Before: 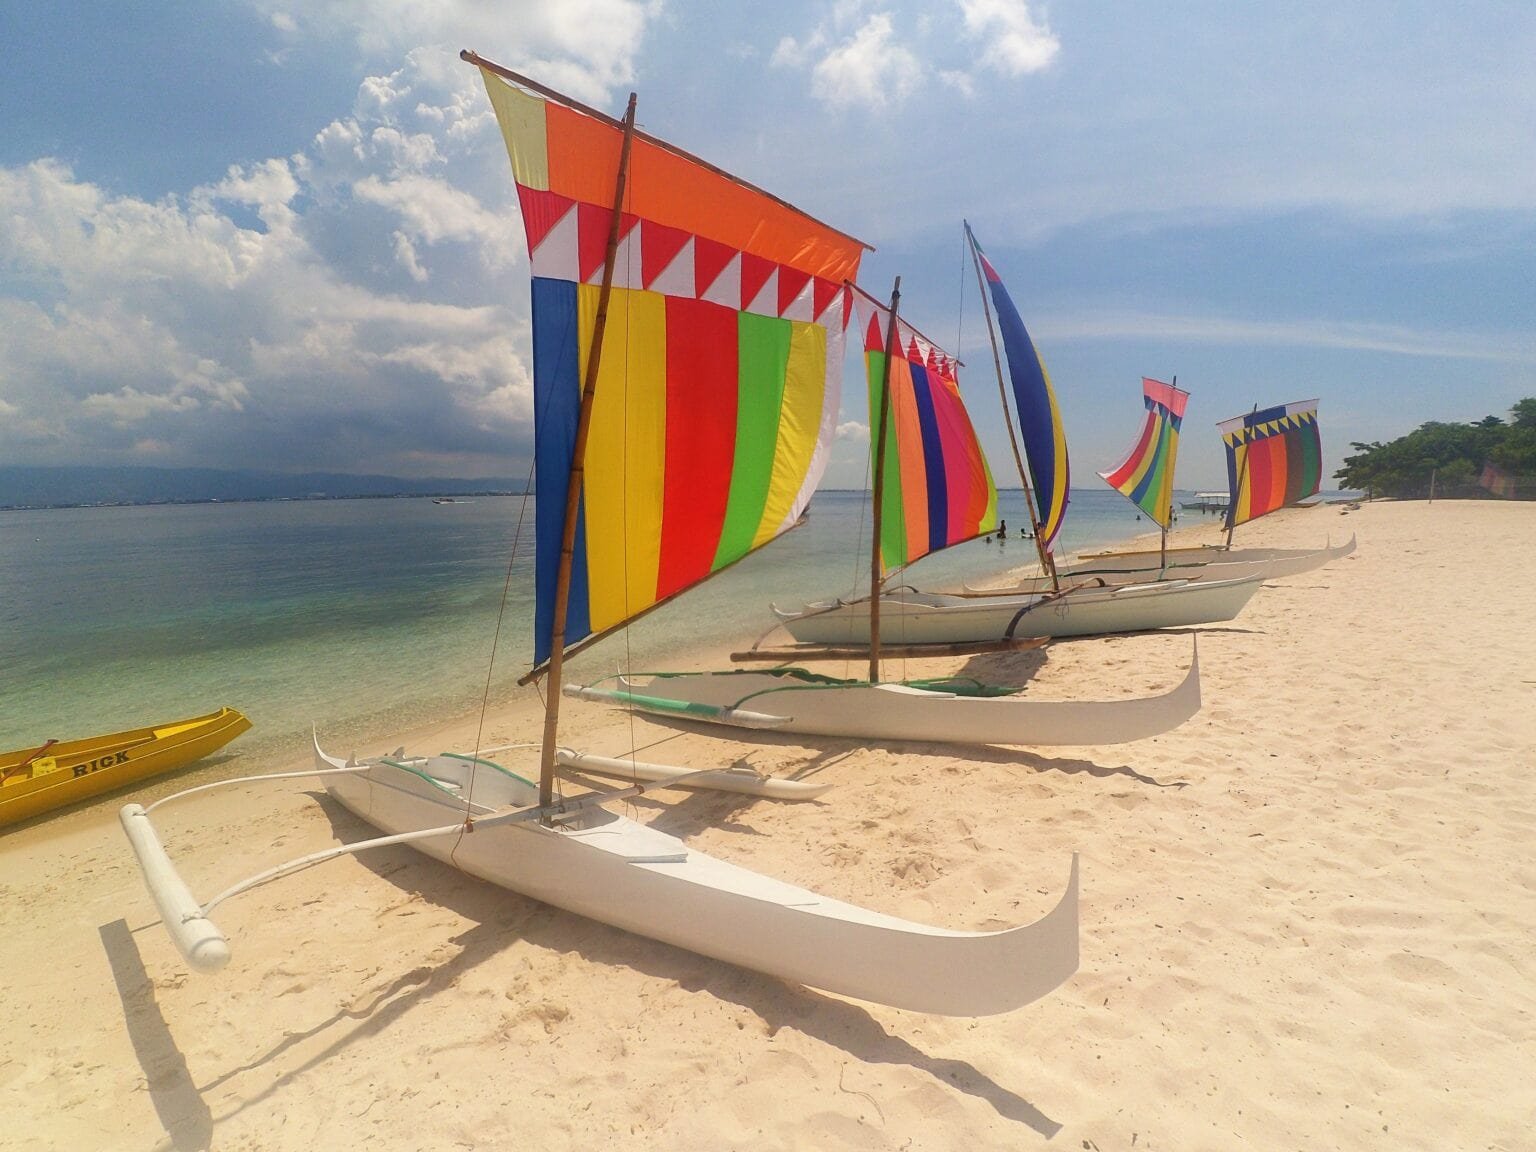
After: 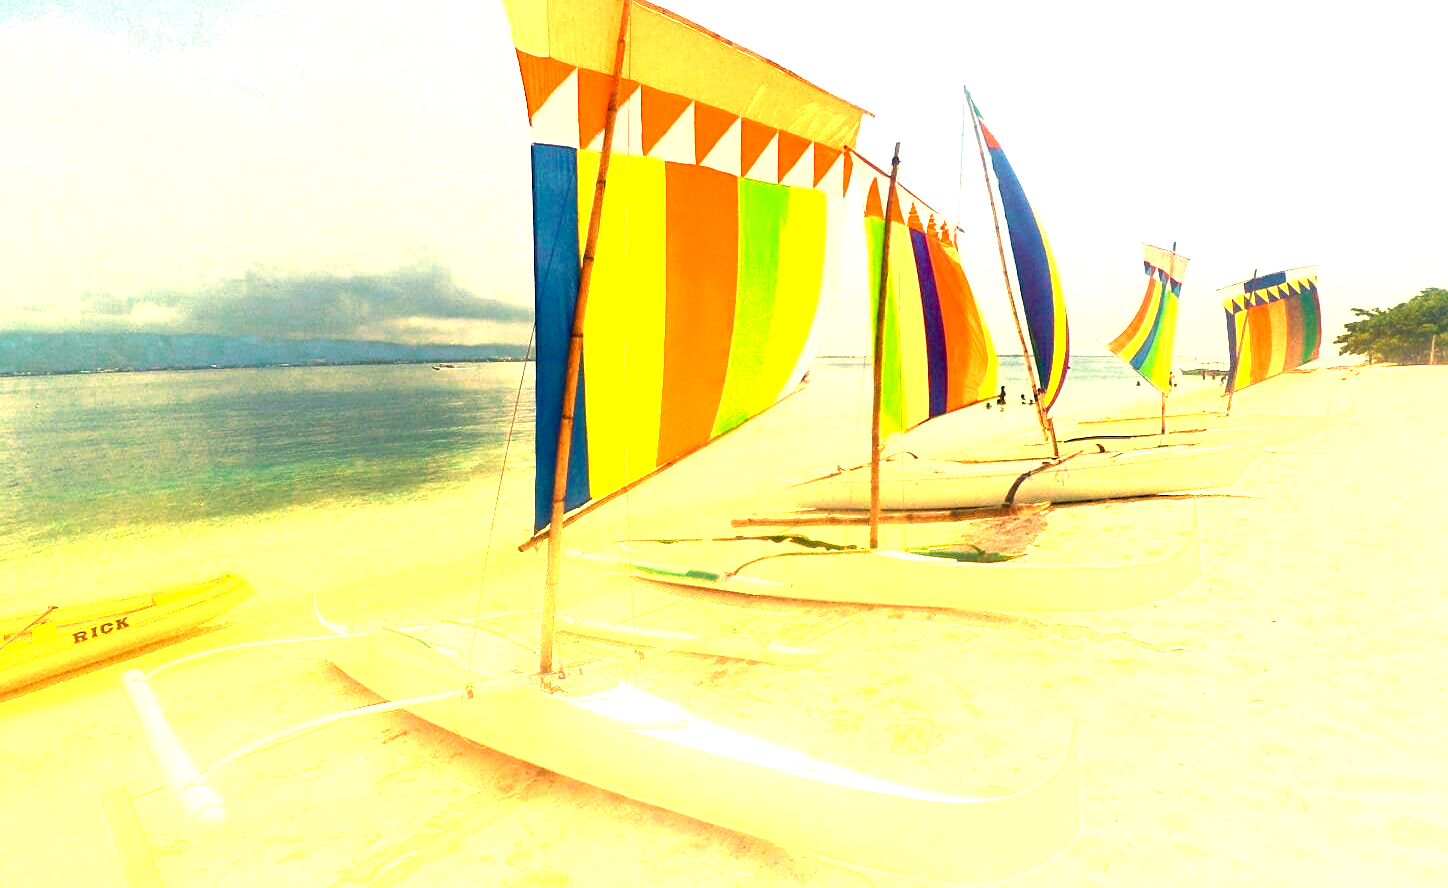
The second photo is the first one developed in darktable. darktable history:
color correction: highlights a* 0.207, highlights b* 2.7, shadows a* -0.874, shadows b* -4.78
color balance rgb: linear chroma grading › global chroma 9%, perceptual saturation grading › global saturation 36%, perceptual saturation grading › shadows 35%, perceptual brilliance grading › global brilliance 15%, perceptual brilliance grading › shadows -35%, global vibrance 15%
exposure: exposure 1.2 EV, compensate highlight preservation false
velvia: on, module defaults
crop and rotate: angle 0.03°, top 11.643%, right 5.651%, bottom 11.189%
white balance: red 1.08, blue 0.791
rgb levels: levels [[0.01, 0.419, 0.839], [0, 0.5, 1], [0, 0.5, 1]]
color zones: curves: ch0 [(0.018, 0.548) (0.197, 0.654) (0.425, 0.447) (0.605, 0.658) (0.732, 0.579)]; ch1 [(0.105, 0.531) (0.224, 0.531) (0.386, 0.39) (0.618, 0.456) (0.732, 0.456) (0.956, 0.421)]; ch2 [(0.039, 0.583) (0.215, 0.465) (0.399, 0.544) (0.465, 0.548) (0.614, 0.447) (0.724, 0.43) (0.882, 0.623) (0.956, 0.632)]
